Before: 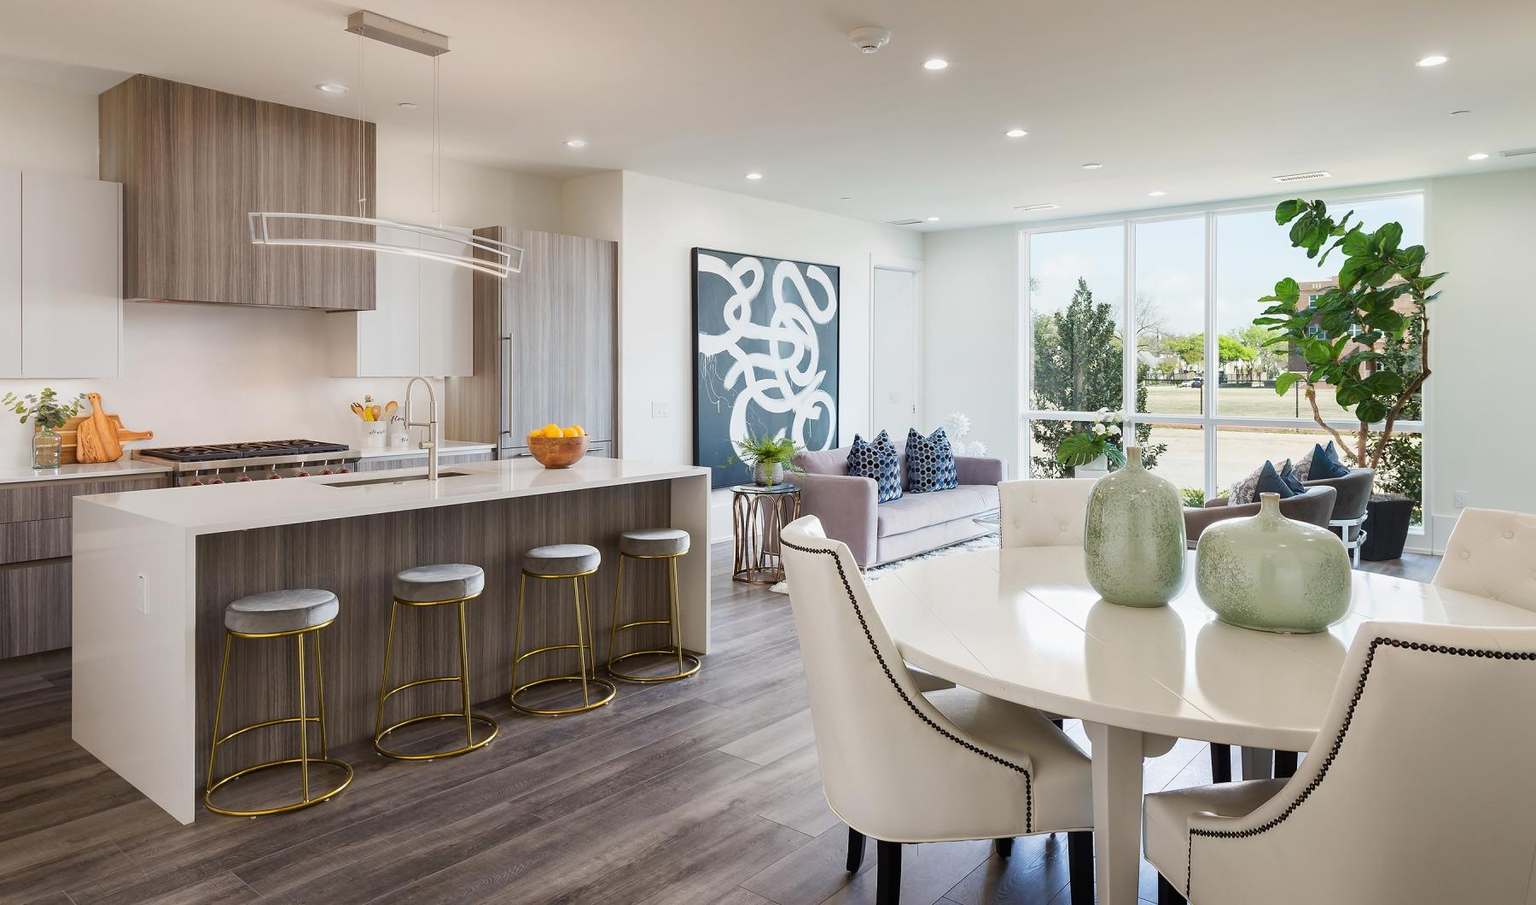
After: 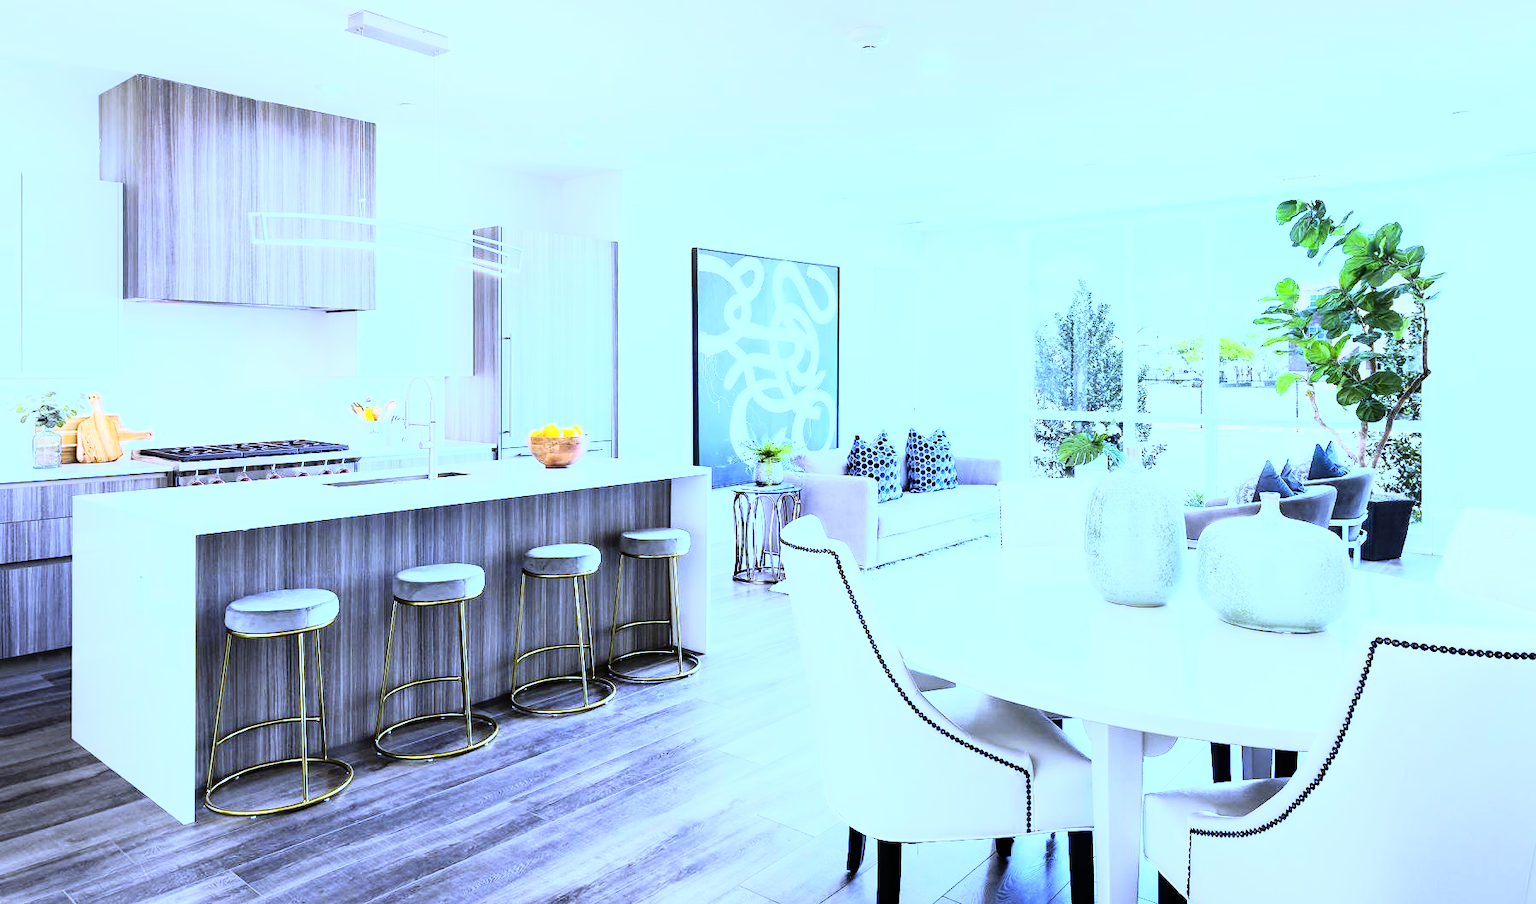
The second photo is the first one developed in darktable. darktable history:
exposure: exposure 0.7 EV, compensate highlight preservation false
rgb curve: curves: ch0 [(0, 0) (0.21, 0.15) (0.24, 0.21) (0.5, 0.75) (0.75, 0.96) (0.89, 0.99) (1, 1)]; ch1 [(0, 0.02) (0.21, 0.13) (0.25, 0.2) (0.5, 0.67) (0.75, 0.9) (0.89, 0.97) (1, 1)]; ch2 [(0, 0.02) (0.21, 0.13) (0.25, 0.2) (0.5, 0.67) (0.75, 0.9) (0.89, 0.97) (1, 1)], compensate middle gray true
white balance: red 0.766, blue 1.537
